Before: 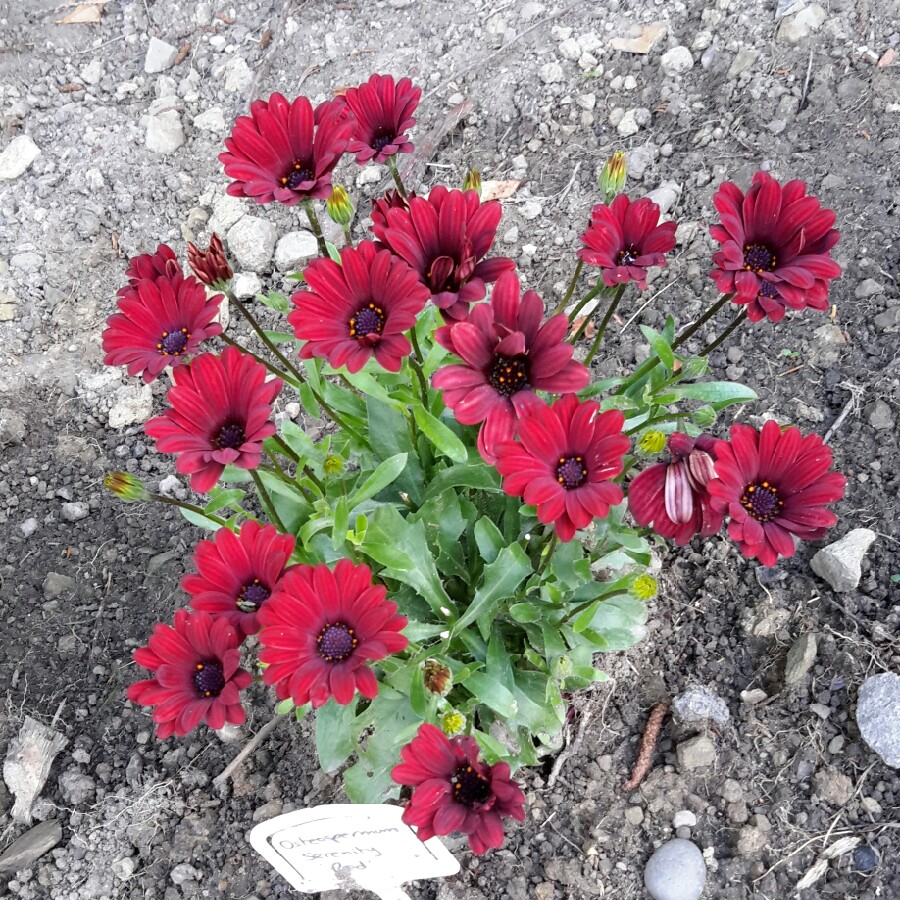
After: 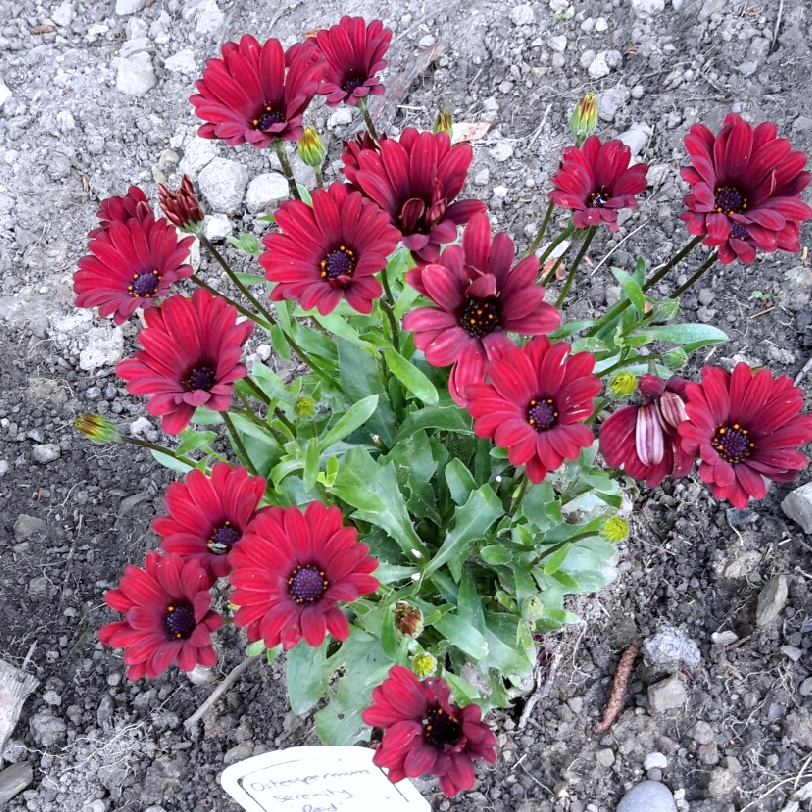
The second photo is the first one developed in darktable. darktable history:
crop: left 3.329%, top 6.509%, right 6.382%, bottom 3.183%
local contrast: mode bilateral grid, contrast 19, coarseness 50, detail 119%, midtone range 0.2
color calibration: illuminant as shot in camera, x 0.358, y 0.373, temperature 4628.91 K
